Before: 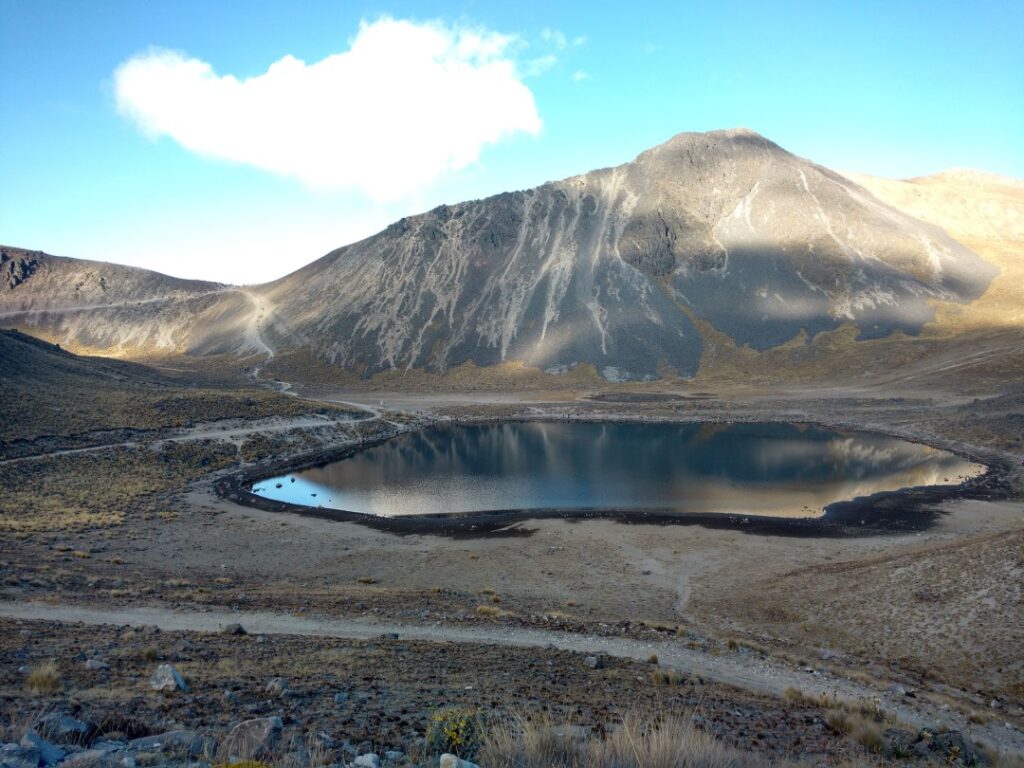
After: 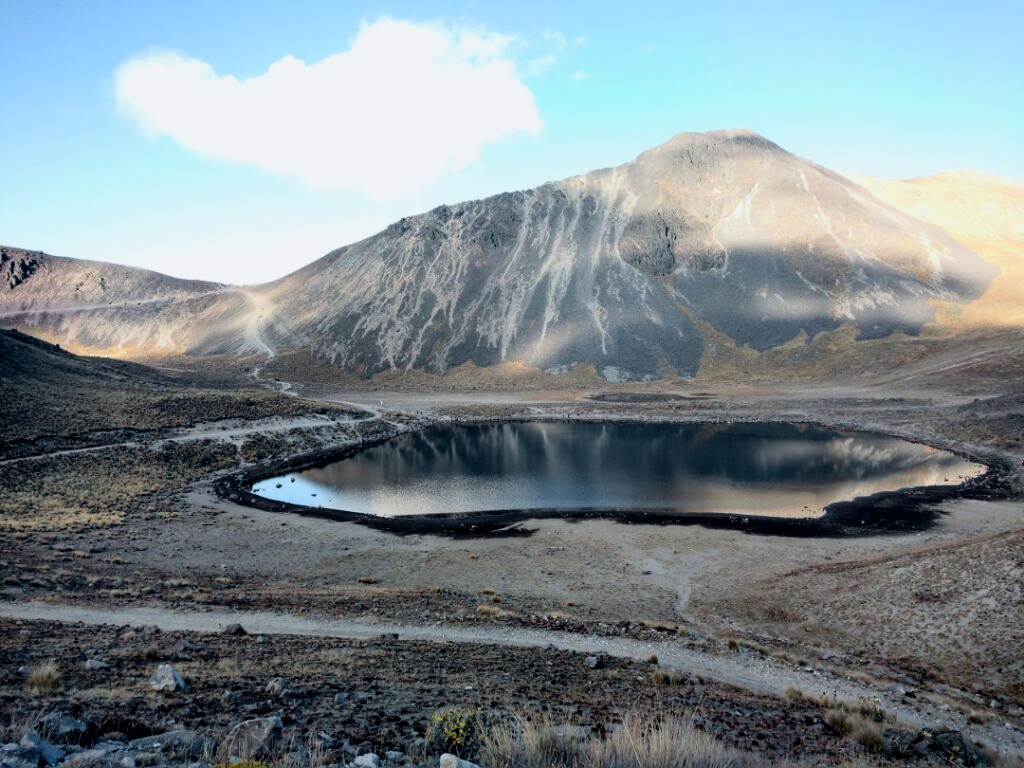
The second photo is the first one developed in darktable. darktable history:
rgb levels: levels [[0.01, 0.419, 0.839], [0, 0.5, 1], [0, 0.5, 1]]
tone curve: curves: ch0 [(0, 0) (0.049, 0.01) (0.154, 0.081) (0.491, 0.519) (0.748, 0.765) (1, 0.919)]; ch1 [(0, 0) (0.172, 0.123) (0.317, 0.272) (0.391, 0.424) (0.499, 0.497) (0.531, 0.541) (0.615, 0.608) (0.741, 0.783) (1, 1)]; ch2 [(0, 0) (0.411, 0.424) (0.483, 0.478) (0.546, 0.532) (0.652, 0.633) (1, 1)], color space Lab, independent channels, preserve colors none
